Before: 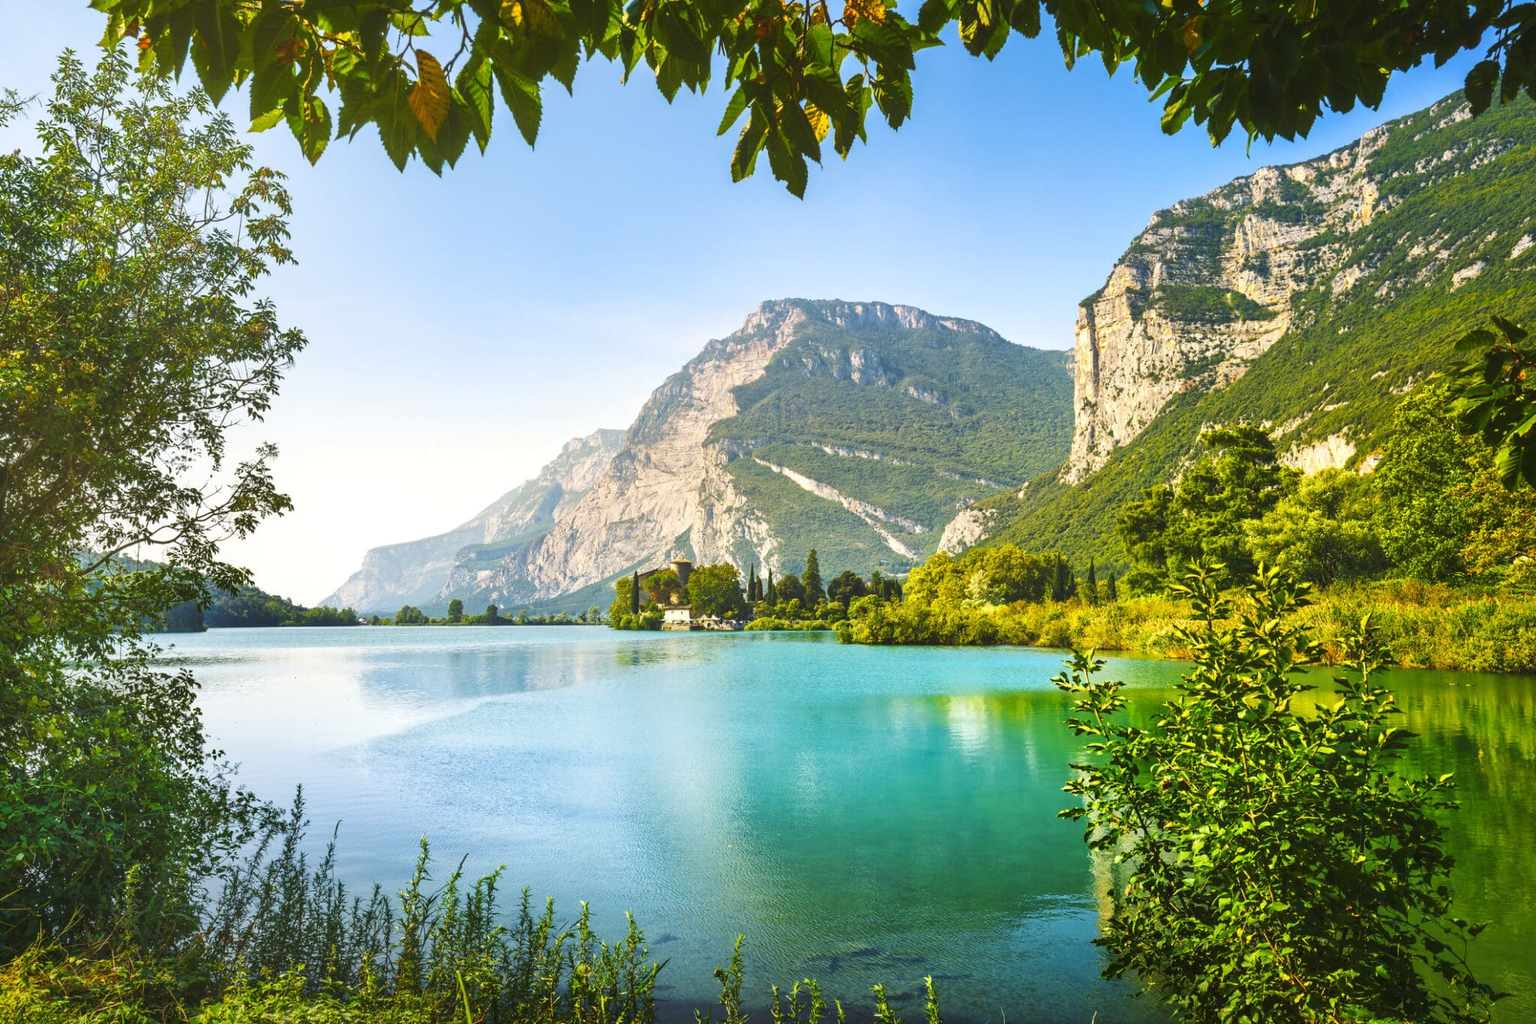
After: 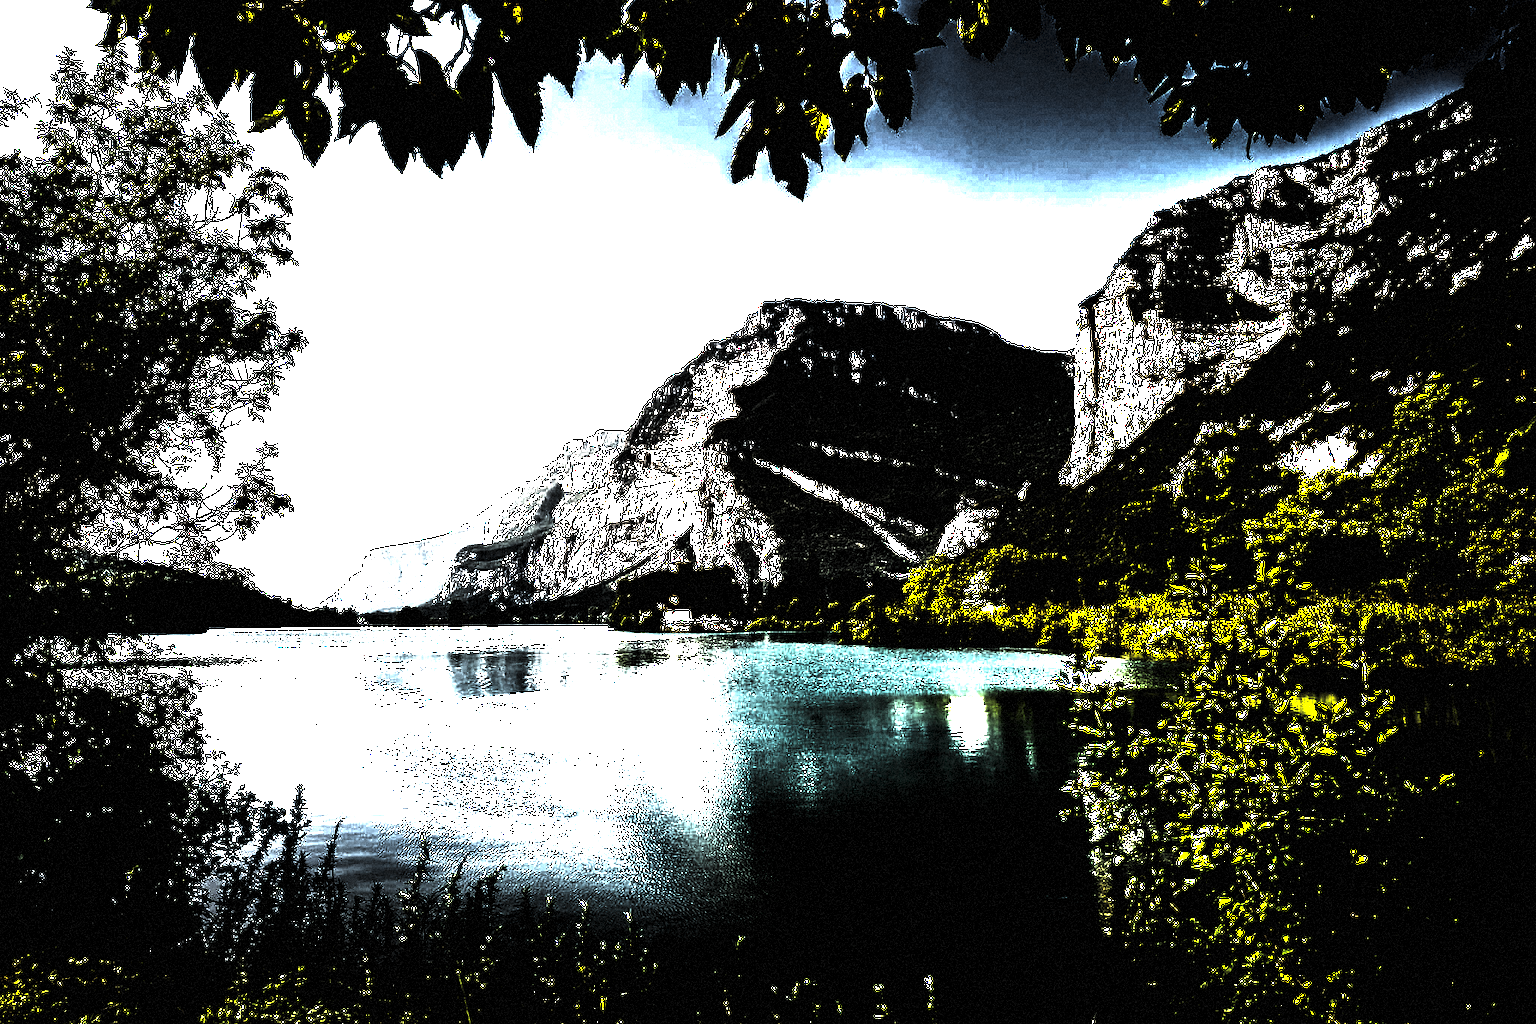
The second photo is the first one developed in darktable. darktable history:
grain: strength 35%, mid-tones bias 0%
exposure: black level correction -0.001, exposure 0.9 EV, compensate exposure bias true, compensate highlight preservation false
levels: levels [0.721, 0.937, 0.997]
color zones: mix -62.47%
